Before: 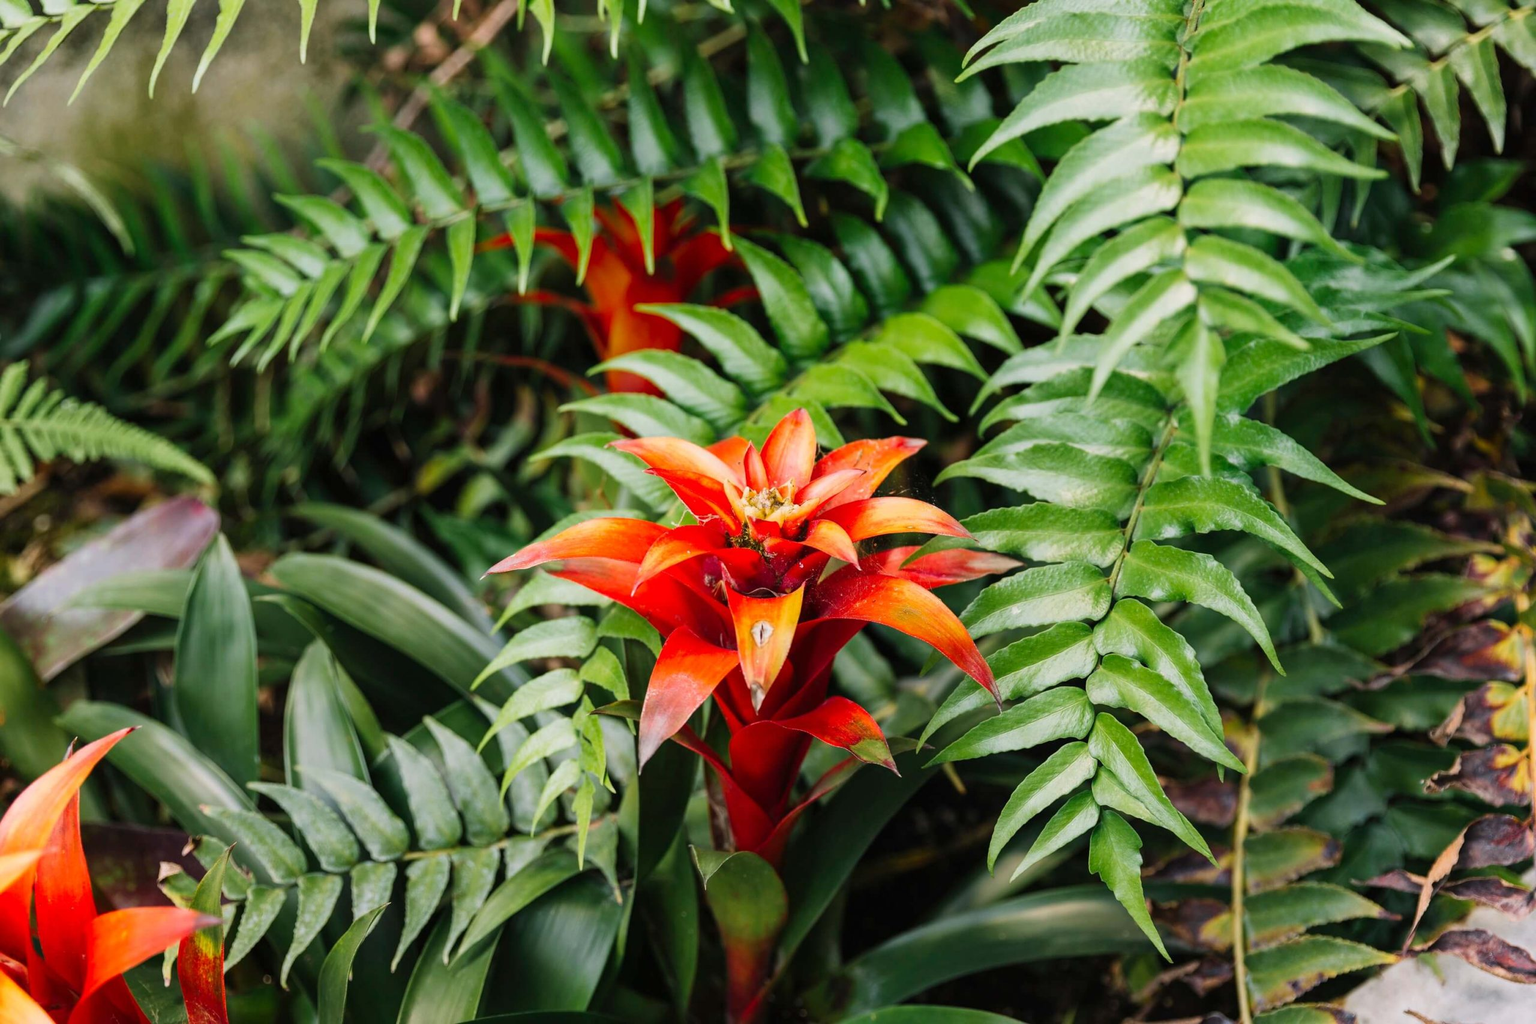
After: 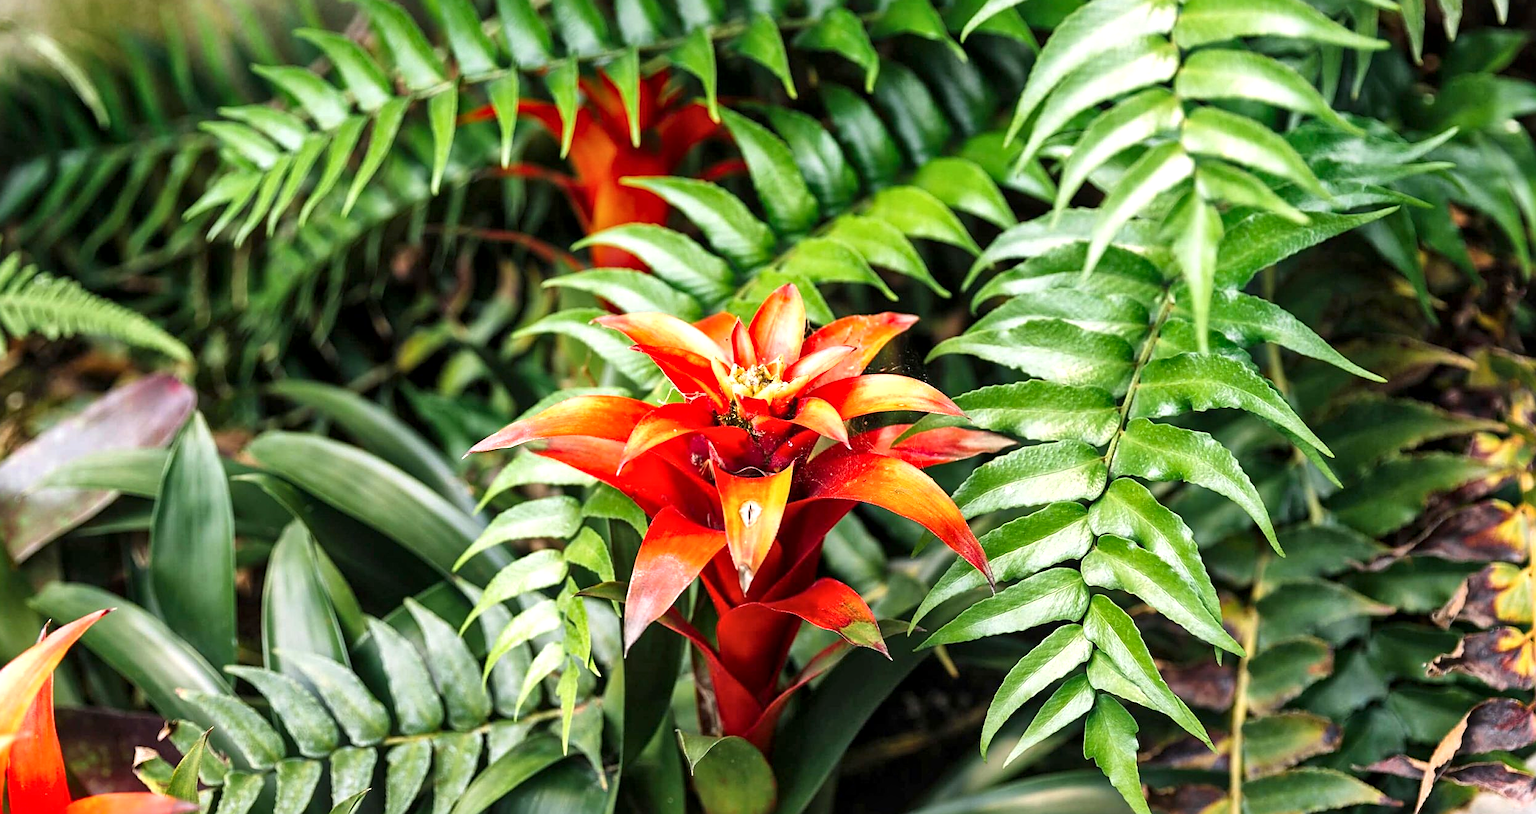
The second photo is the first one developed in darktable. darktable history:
sharpen: on, module defaults
crop and rotate: left 1.814%, top 12.818%, right 0.25%, bottom 9.225%
exposure: black level correction 0, exposure 0.6 EV, compensate exposure bias true, compensate highlight preservation false
local contrast: mode bilateral grid, contrast 20, coarseness 50, detail 150%, midtone range 0.2
